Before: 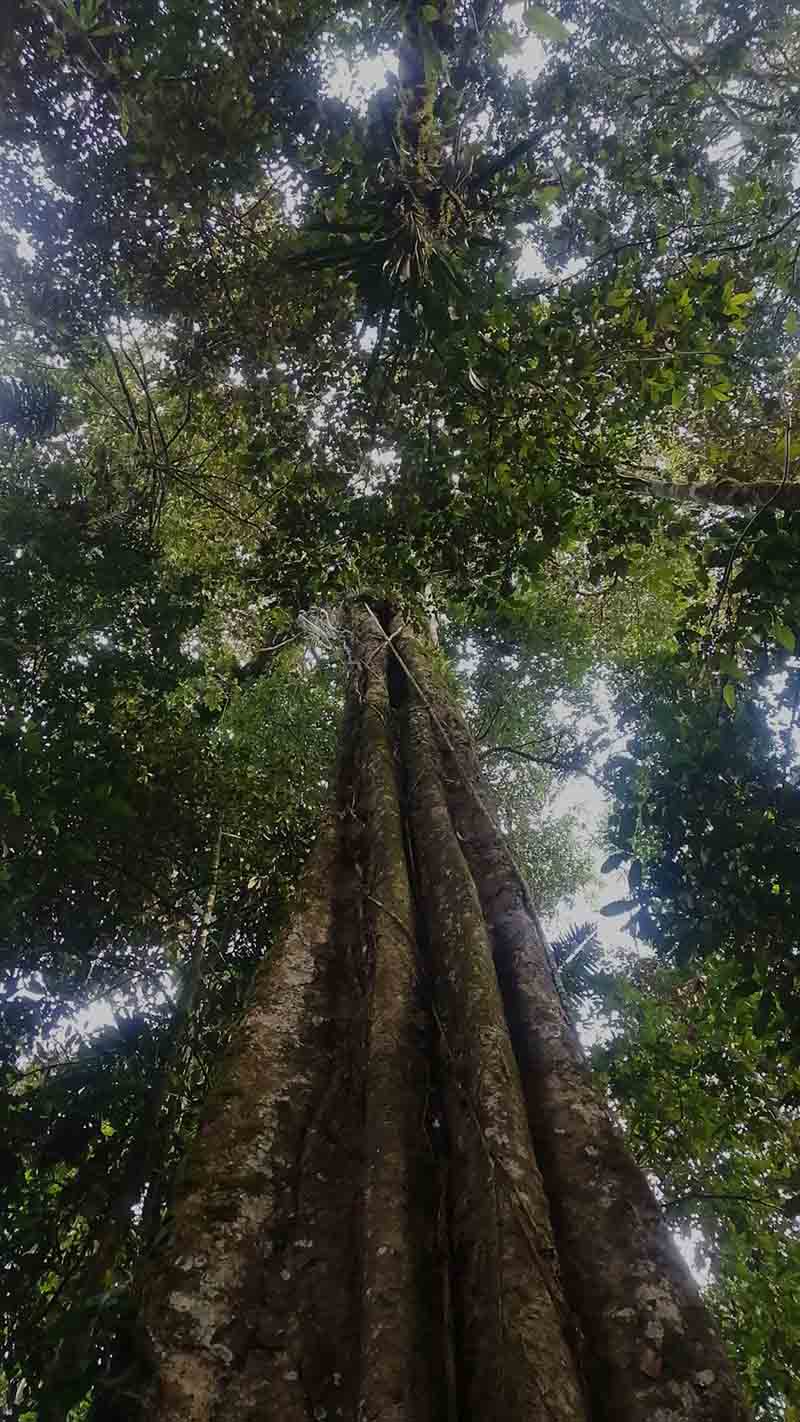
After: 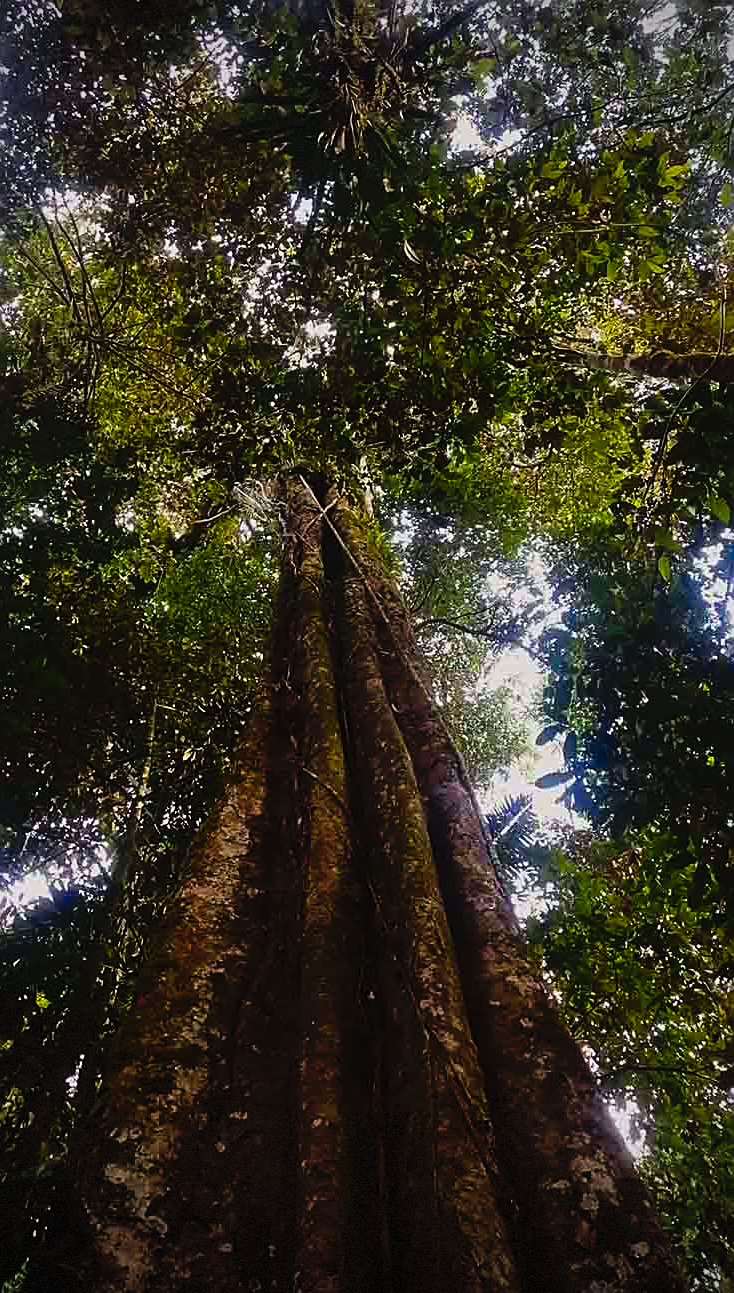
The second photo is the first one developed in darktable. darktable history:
vignetting: fall-off start 71.92%, dithering 8-bit output
crop and rotate: left 8.234%, top 9.024%
color balance rgb: power › chroma 1.041%, power › hue 28.34°, linear chroma grading › global chroma 19.942%, perceptual saturation grading › global saturation 13.461%, global vibrance 20%
tone curve: curves: ch0 [(0, 0) (0.003, 0.023) (0.011, 0.024) (0.025, 0.028) (0.044, 0.035) (0.069, 0.043) (0.1, 0.052) (0.136, 0.063) (0.177, 0.094) (0.224, 0.145) (0.277, 0.209) (0.335, 0.281) (0.399, 0.364) (0.468, 0.453) (0.543, 0.553) (0.623, 0.66) (0.709, 0.767) (0.801, 0.88) (0.898, 0.968) (1, 1)], preserve colors none
sharpen: on, module defaults
